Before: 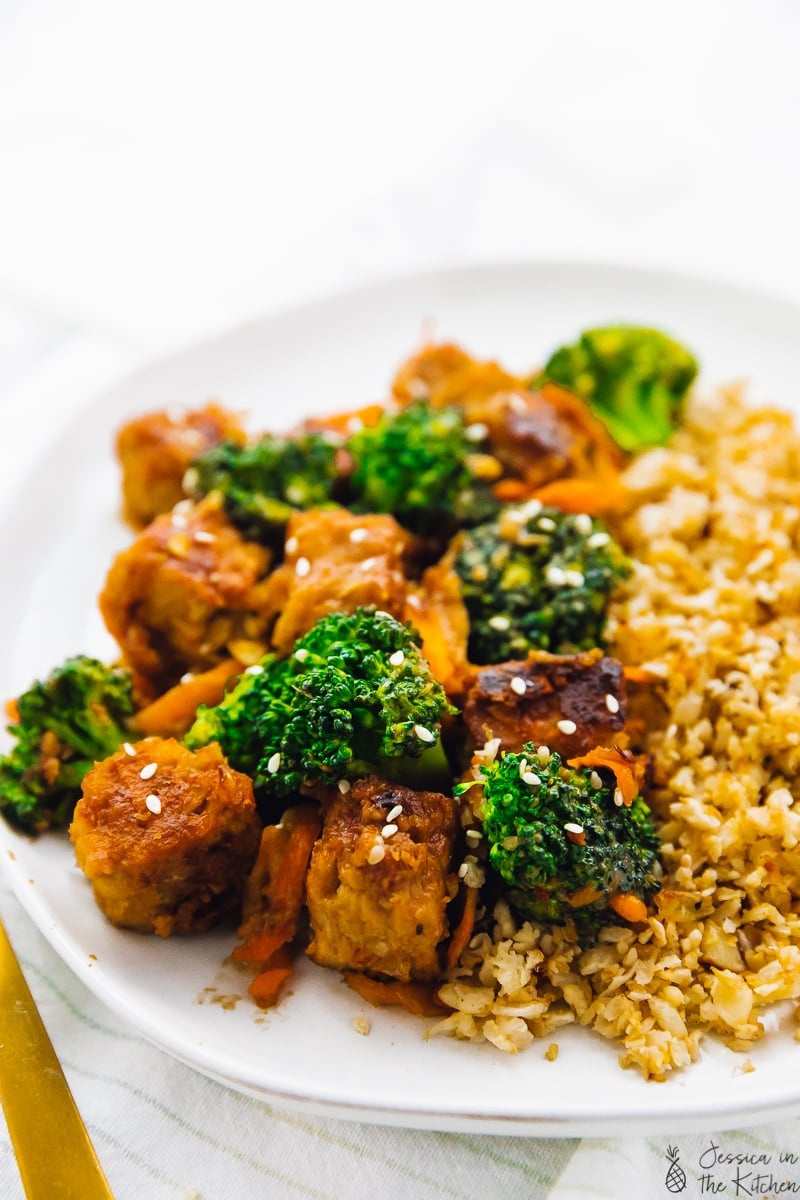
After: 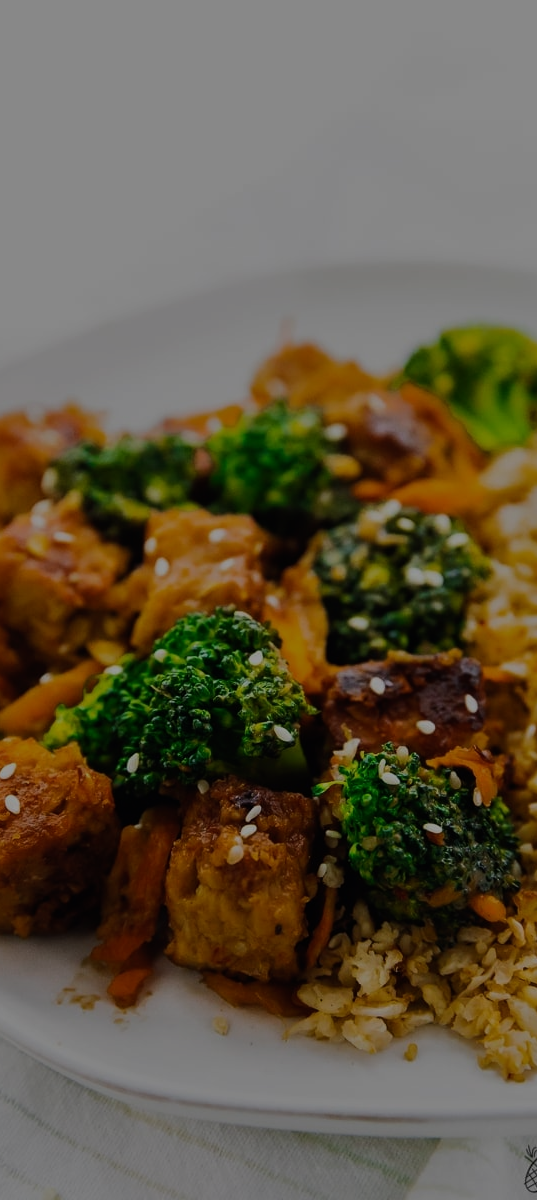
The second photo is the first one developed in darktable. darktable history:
crop and rotate: left 17.691%, right 15.104%
tone equalizer: -8 EV -1.97 EV, -7 EV -2 EV, -6 EV -1.99 EV, -5 EV -1.98 EV, -4 EV -1.99 EV, -3 EV -1.99 EV, -2 EV -1.97 EV, -1 EV -1.62 EV, +0 EV -1.99 EV
